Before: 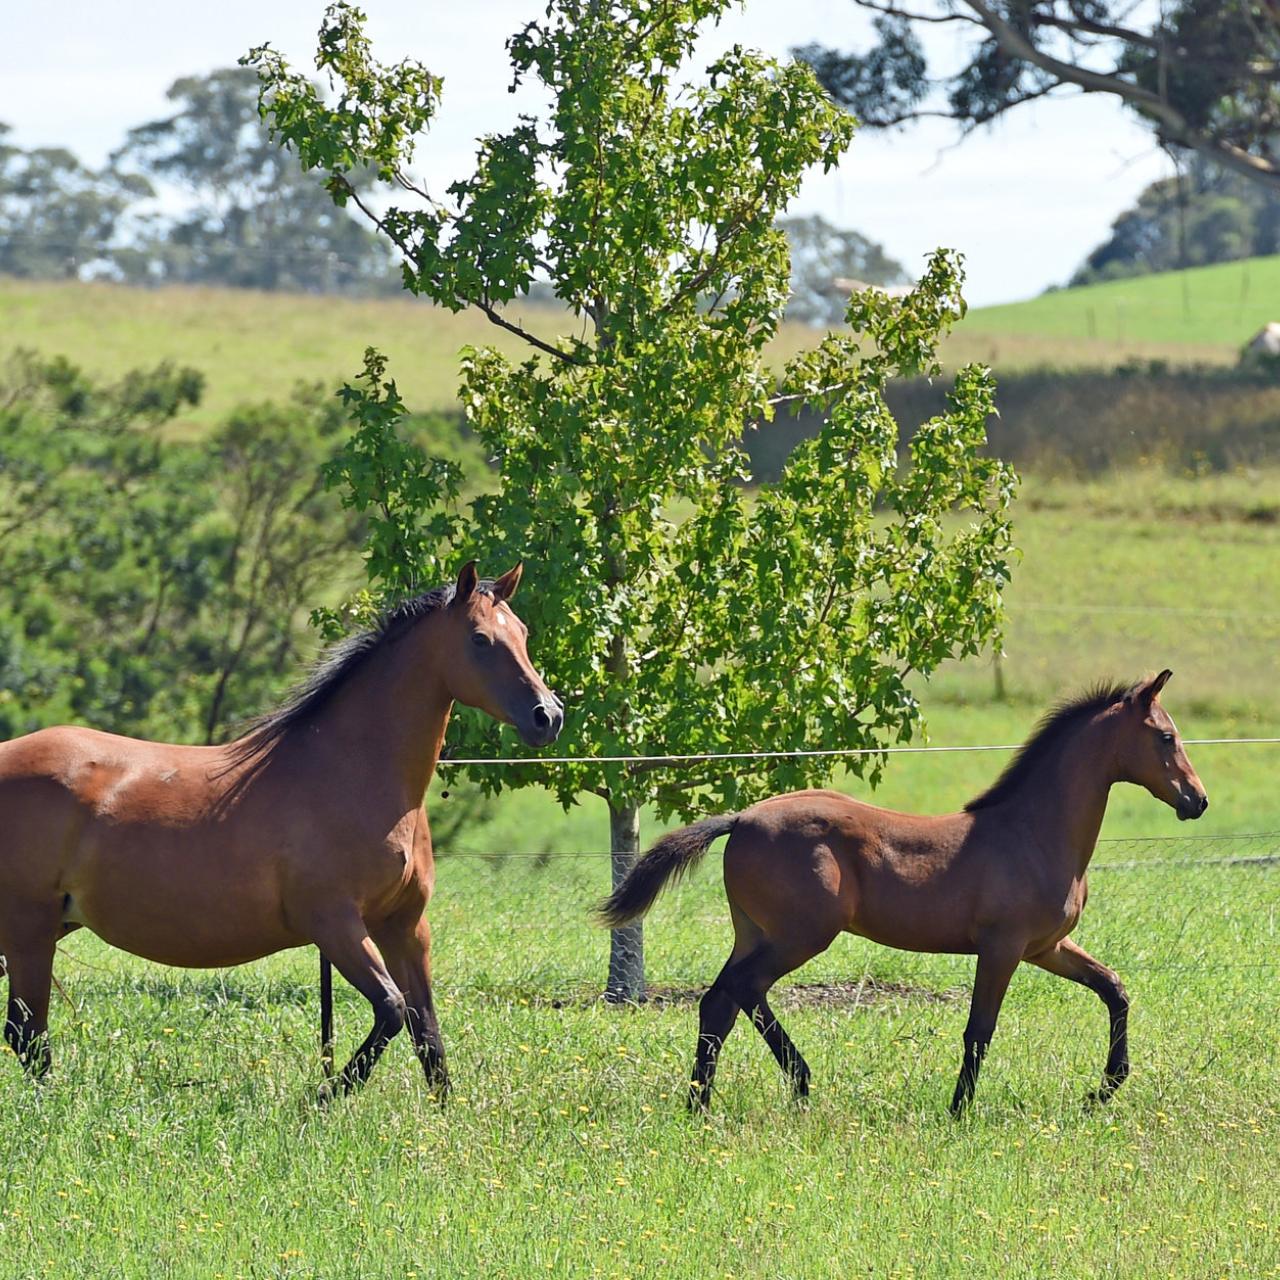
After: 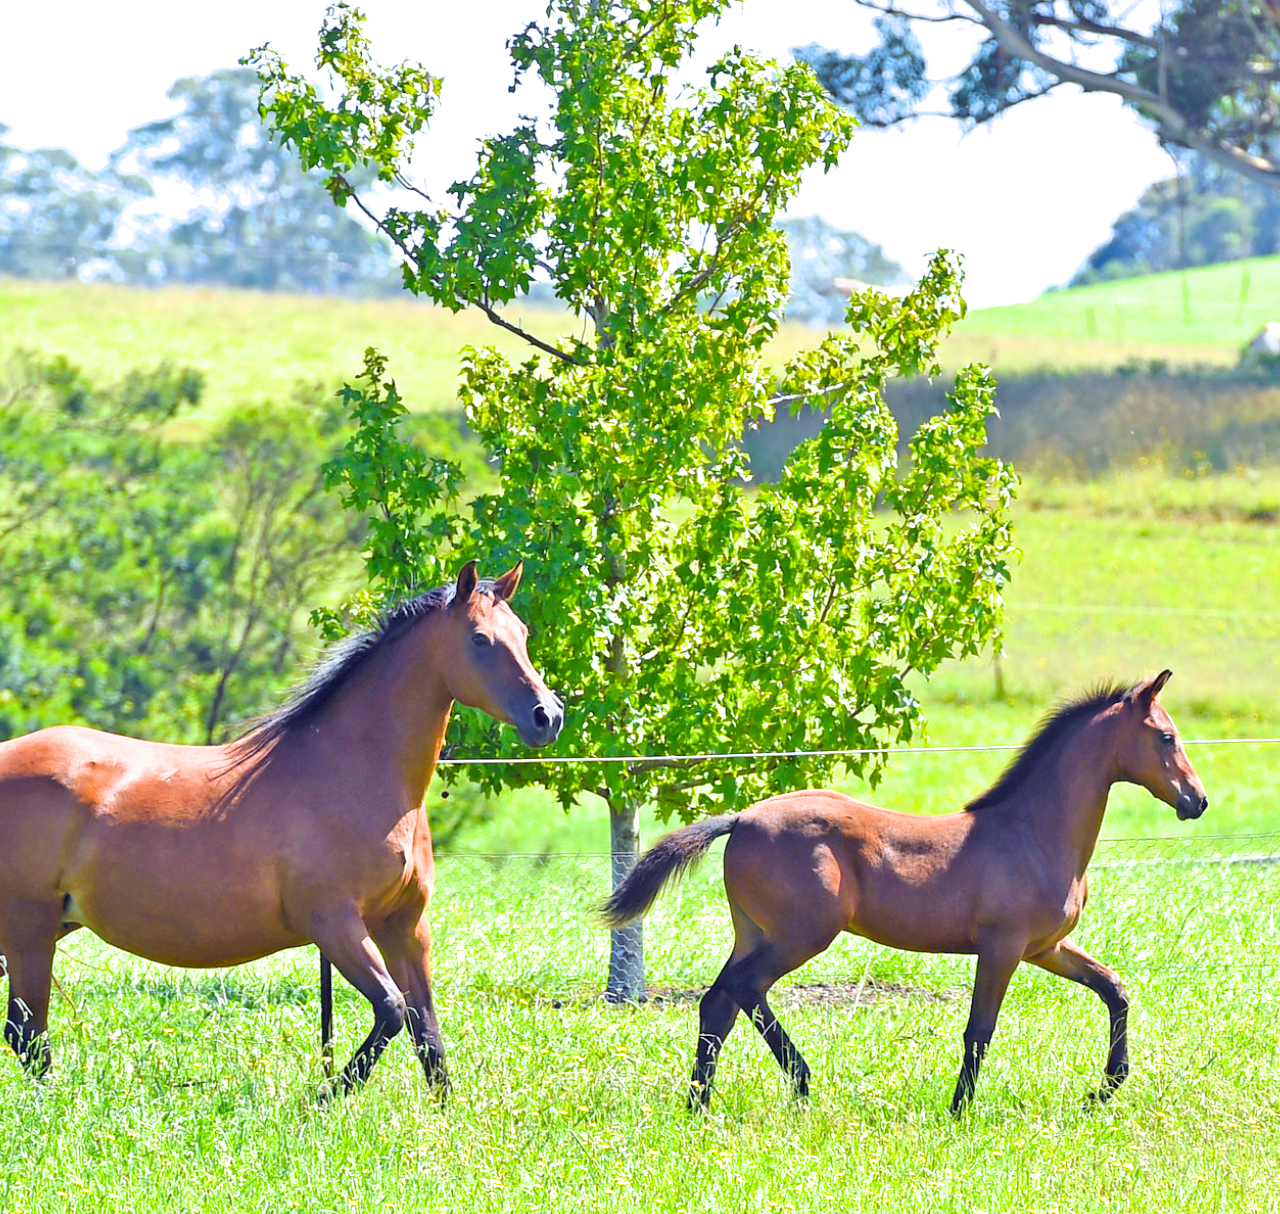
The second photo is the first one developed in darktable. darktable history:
filmic rgb: black relative exposure -11.35 EV, white relative exposure 3.22 EV, hardness 6.76, color science v6 (2022)
exposure: black level correction 0, exposure 1.2 EV, compensate highlight preservation false
crop and rotate: top 0%, bottom 5.097%
color balance rgb: perceptual saturation grading › global saturation 25%, perceptual brilliance grading › mid-tones 10%, perceptual brilliance grading › shadows 15%, global vibrance 20%
white balance: red 0.954, blue 1.079
